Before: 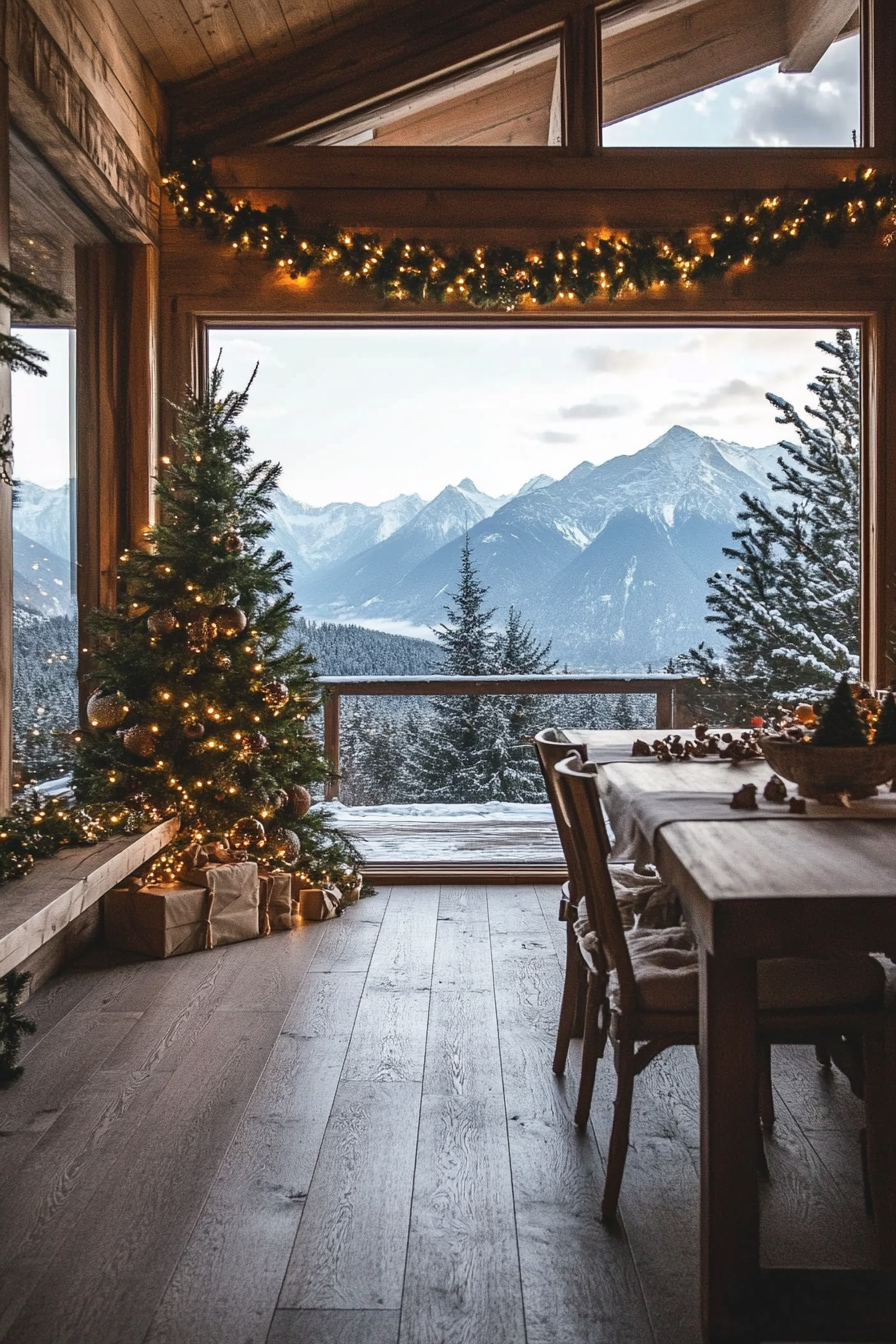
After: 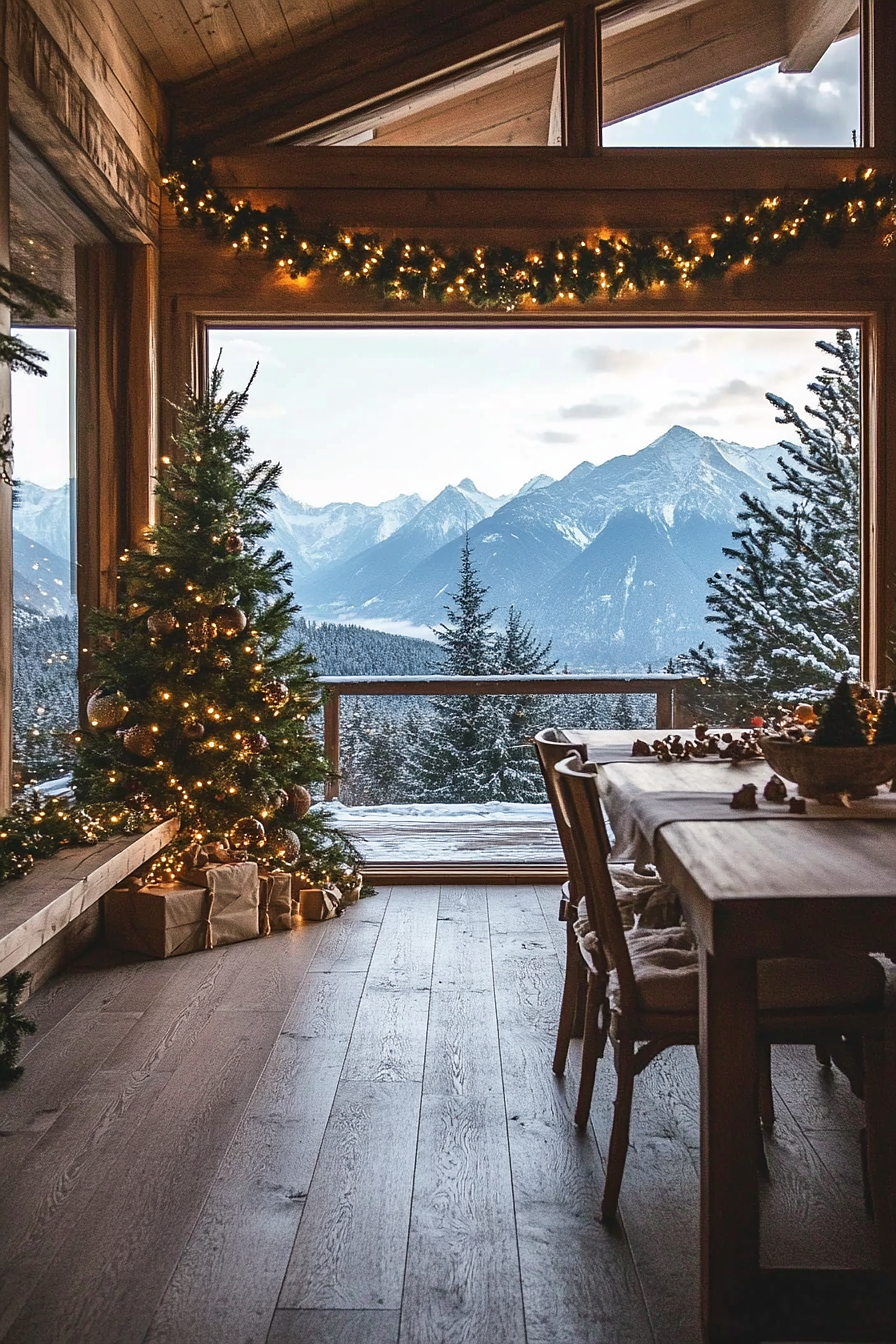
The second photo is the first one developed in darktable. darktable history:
velvia: on, module defaults
sharpen: radius 1
